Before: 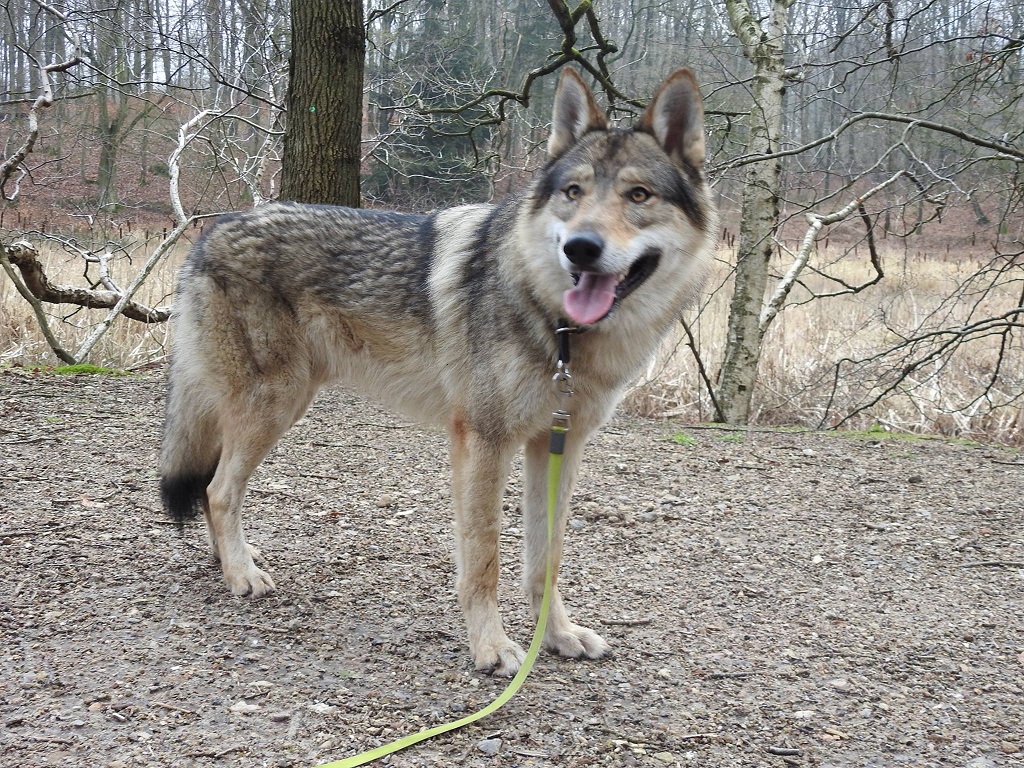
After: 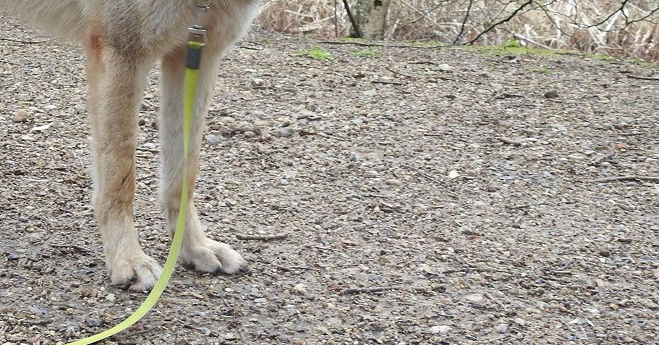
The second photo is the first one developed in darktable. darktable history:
crop and rotate: left 35.584%, top 50.168%, bottom 4.84%
color zones: curves: ch0 [(0, 0.5) (0.125, 0.4) (0.25, 0.5) (0.375, 0.4) (0.5, 0.4) (0.625, 0.6) (0.75, 0.6) (0.875, 0.5)]; ch1 [(0, 0.35) (0.125, 0.45) (0.25, 0.35) (0.375, 0.35) (0.5, 0.35) (0.625, 0.35) (0.75, 0.45) (0.875, 0.35)]; ch2 [(0, 0.6) (0.125, 0.5) (0.25, 0.5) (0.375, 0.6) (0.5, 0.6) (0.625, 0.5) (0.75, 0.5) (0.875, 0.5)], mix -136.5%
